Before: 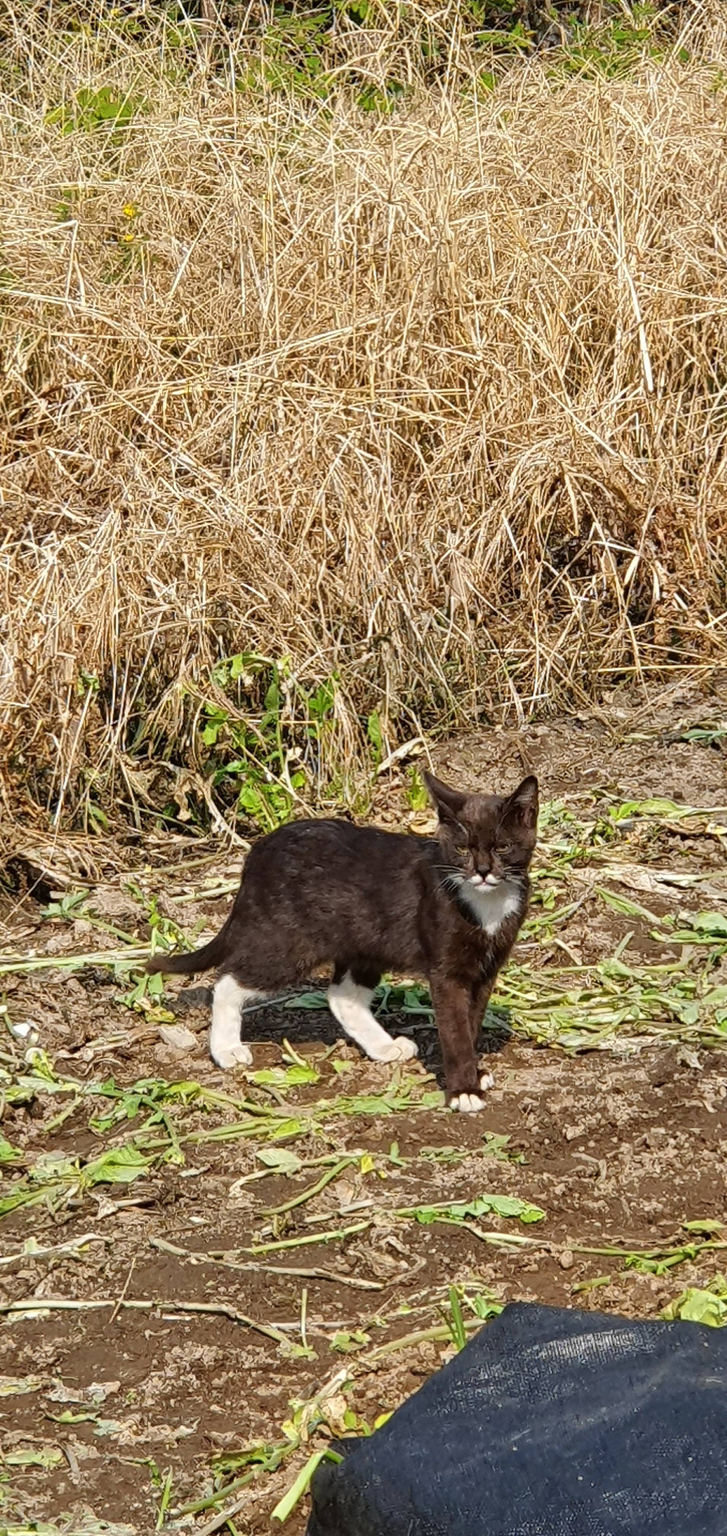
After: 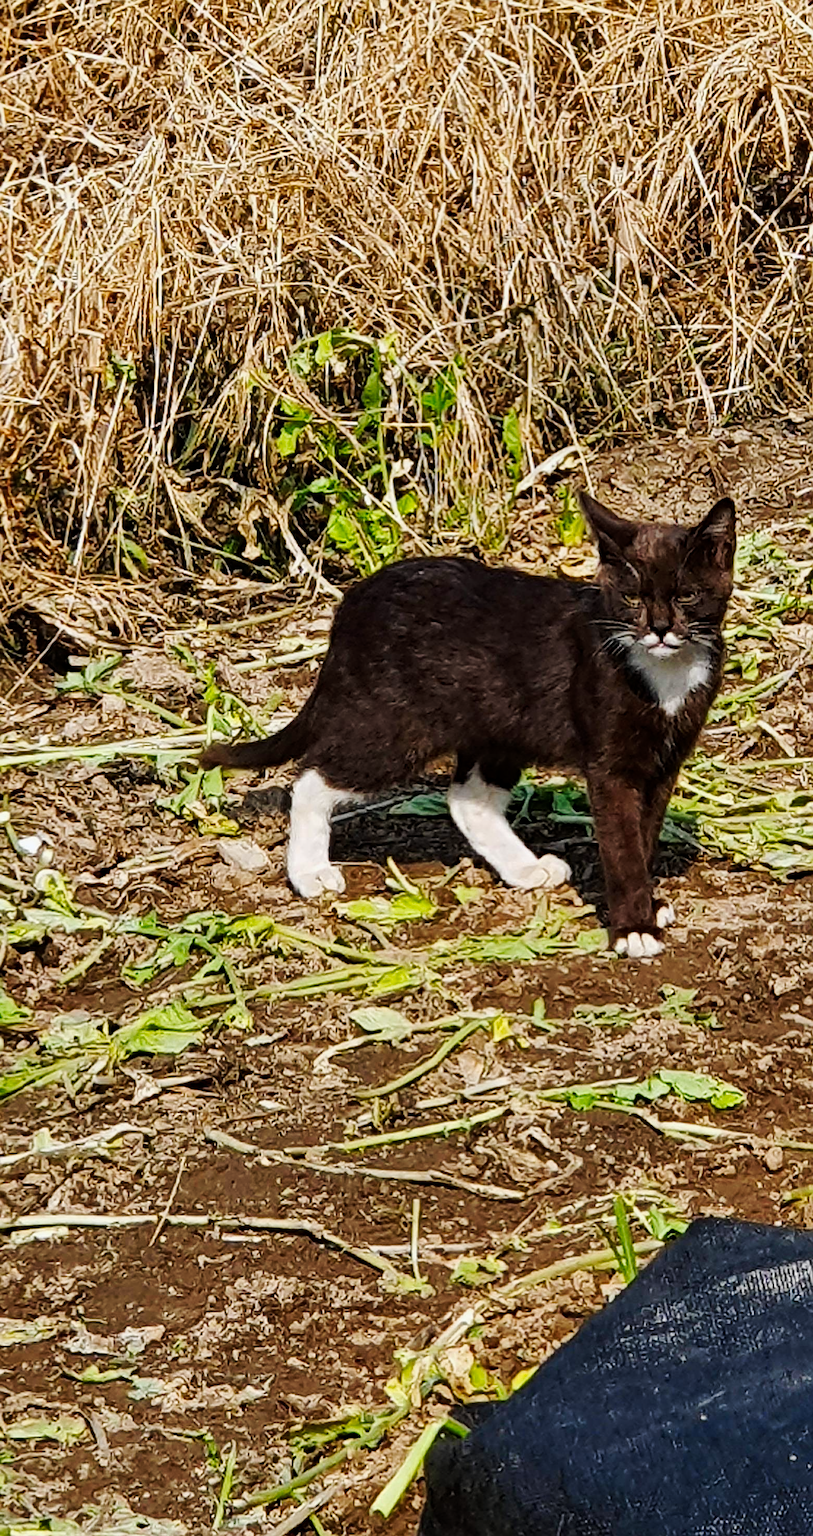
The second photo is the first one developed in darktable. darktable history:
sharpen: on, module defaults
exposure: black level correction 0.001, exposure -0.2 EV, compensate exposure bias true, compensate highlight preservation false
tone curve: curves: ch0 [(0, 0) (0.126, 0.061) (0.338, 0.285) (0.494, 0.518) (0.703, 0.762) (1, 1)]; ch1 [(0, 0) (0.389, 0.313) (0.457, 0.442) (0.5, 0.501) (0.55, 0.578) (1, 1)]; ch2 [(0, 0) (0.44, 0.424) (0.501, 0.499) (0.557, 0.564) (0.613, 0.67) (0.707, 0.746) (1, 1)], preserve colors none
haze removal: compatibility mode true, adaptive false
crop: top 26.796%, right 18.002%
